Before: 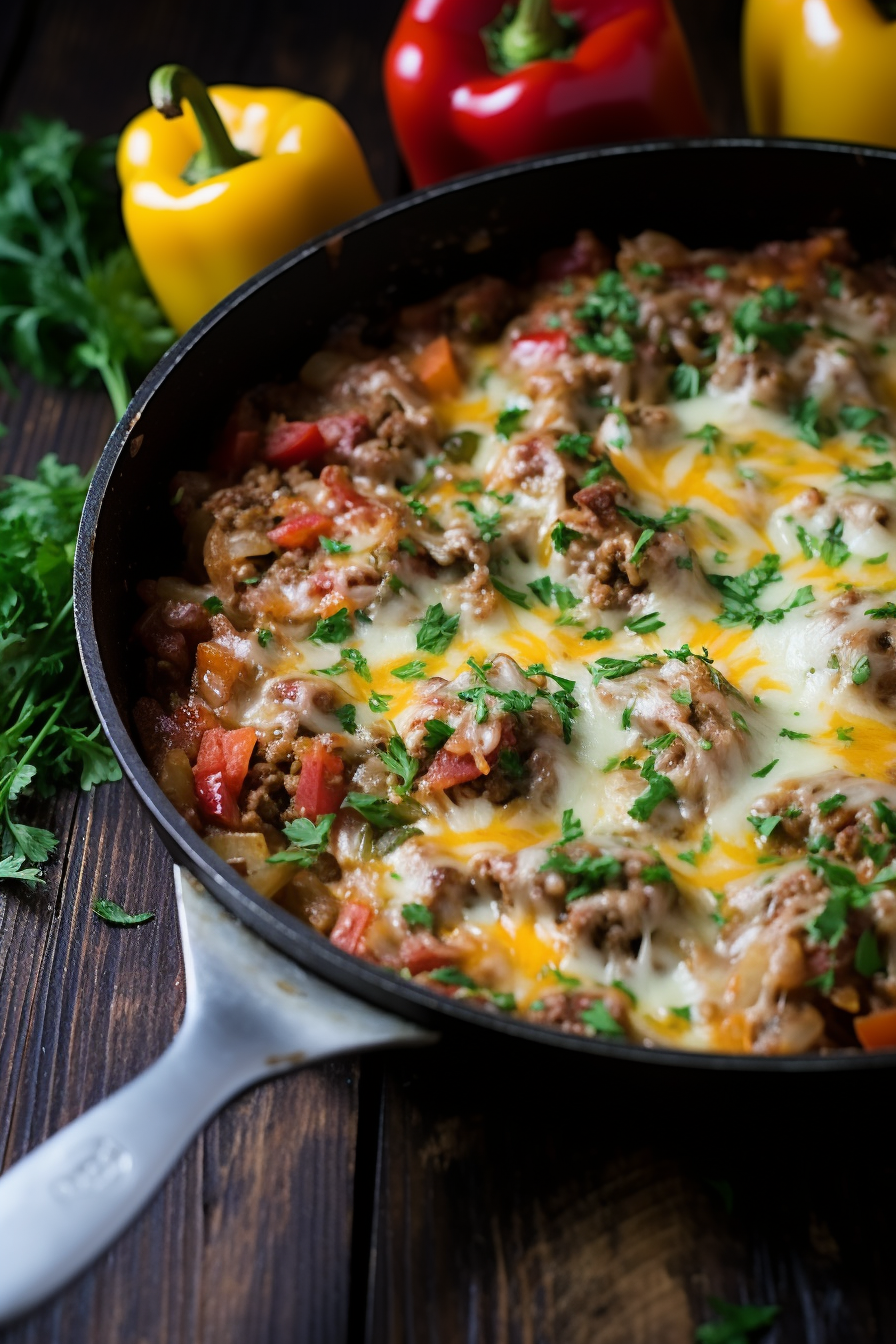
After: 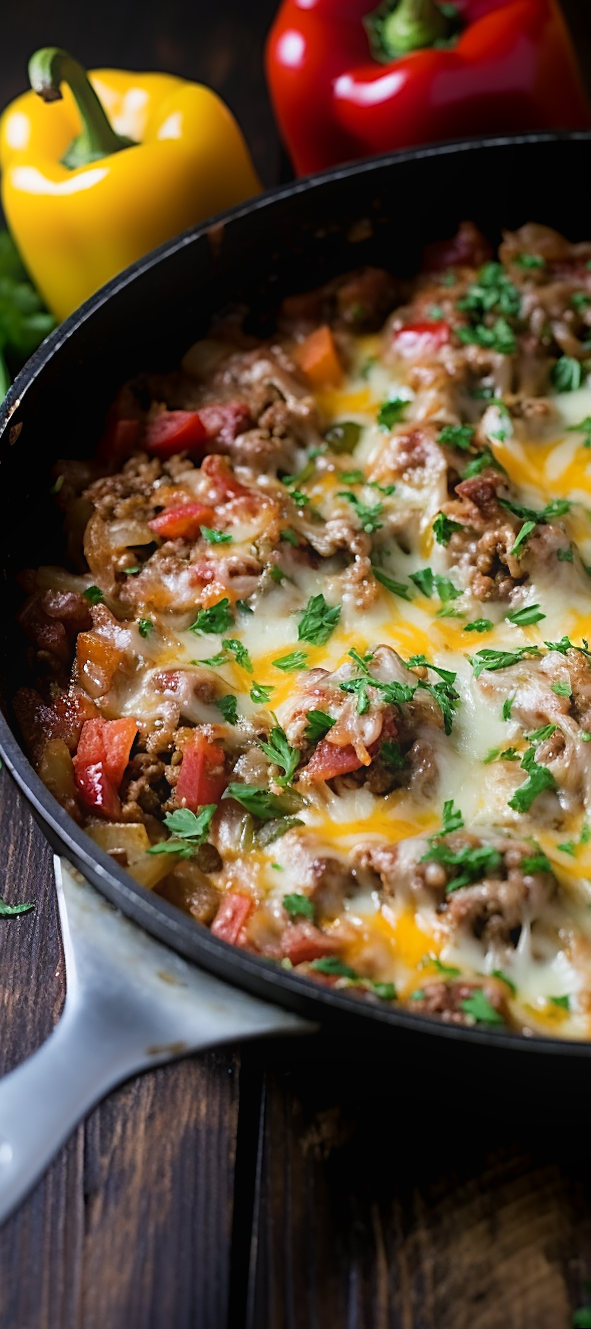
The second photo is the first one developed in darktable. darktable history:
rotate and perspective: rotation 0.174°, lens shift (vertical) 0.013, lens shift (horizontal) 0.019, shear 0.001, automatic cropping original format, crop left 0.007, crop right 0.991, crop top 0.016, crop bottom 0.997
bloom: size 16%, threshold 98%, strength 20%
sharpen: on, module defaults
crop and rotate: left 13.409%, right 19.924%
exposure: black level correction 0.001, compensate highlight preservation false
local contrast: mode bilateral grid, contrast 100, coarseness 100, detail 91%, midtone range 0.2
